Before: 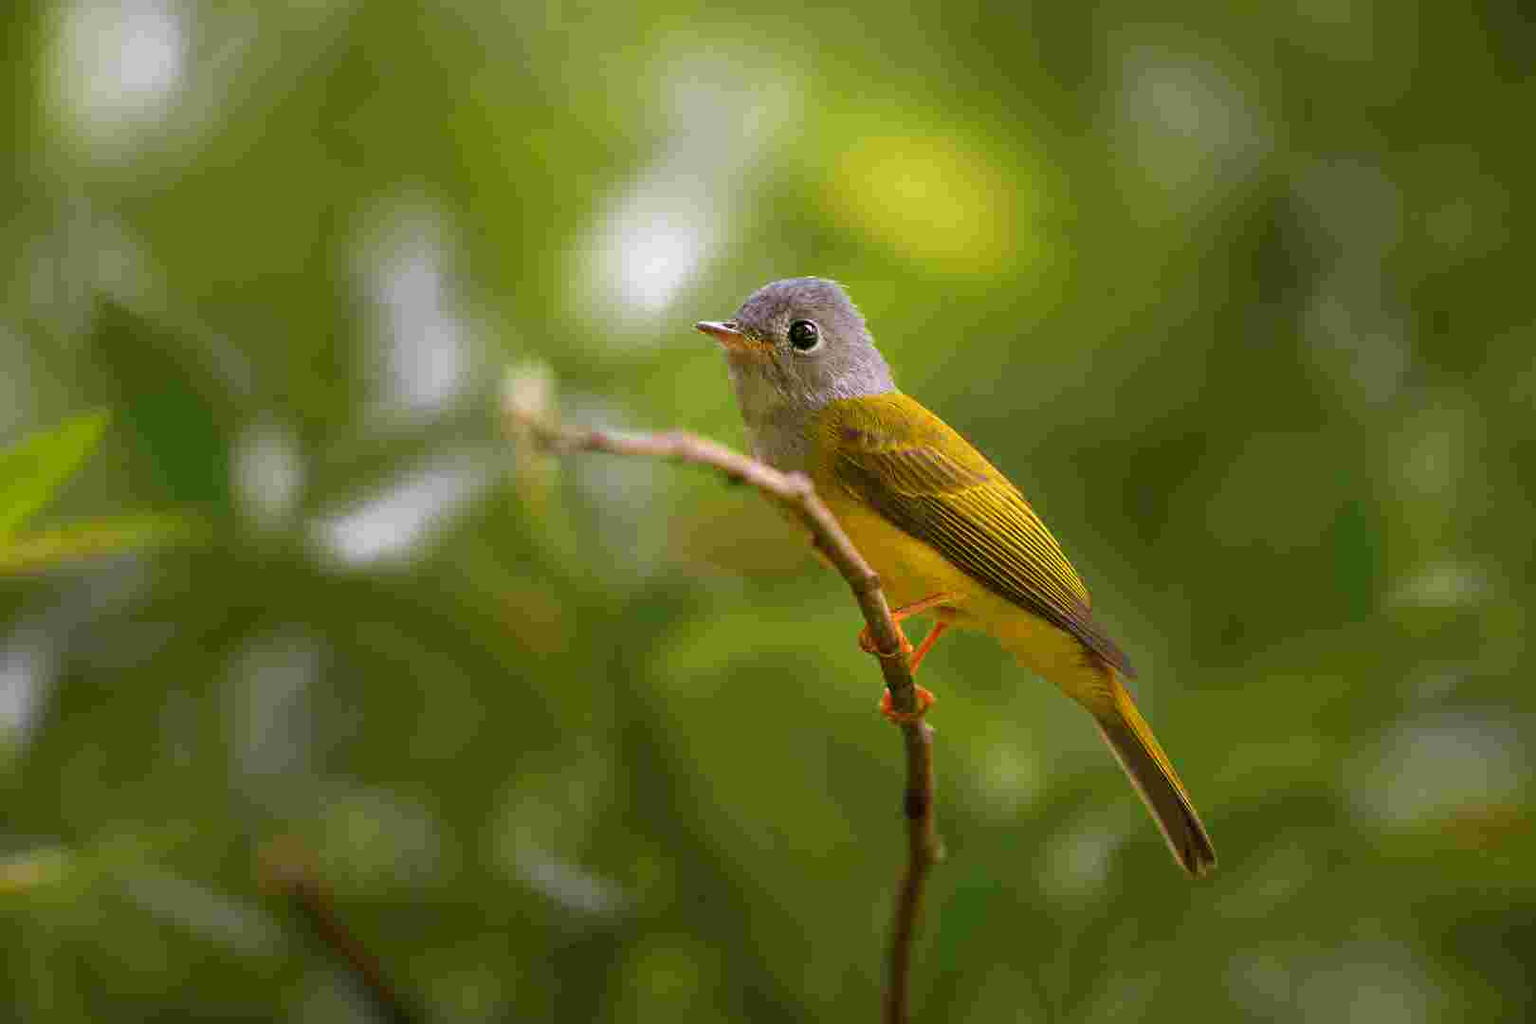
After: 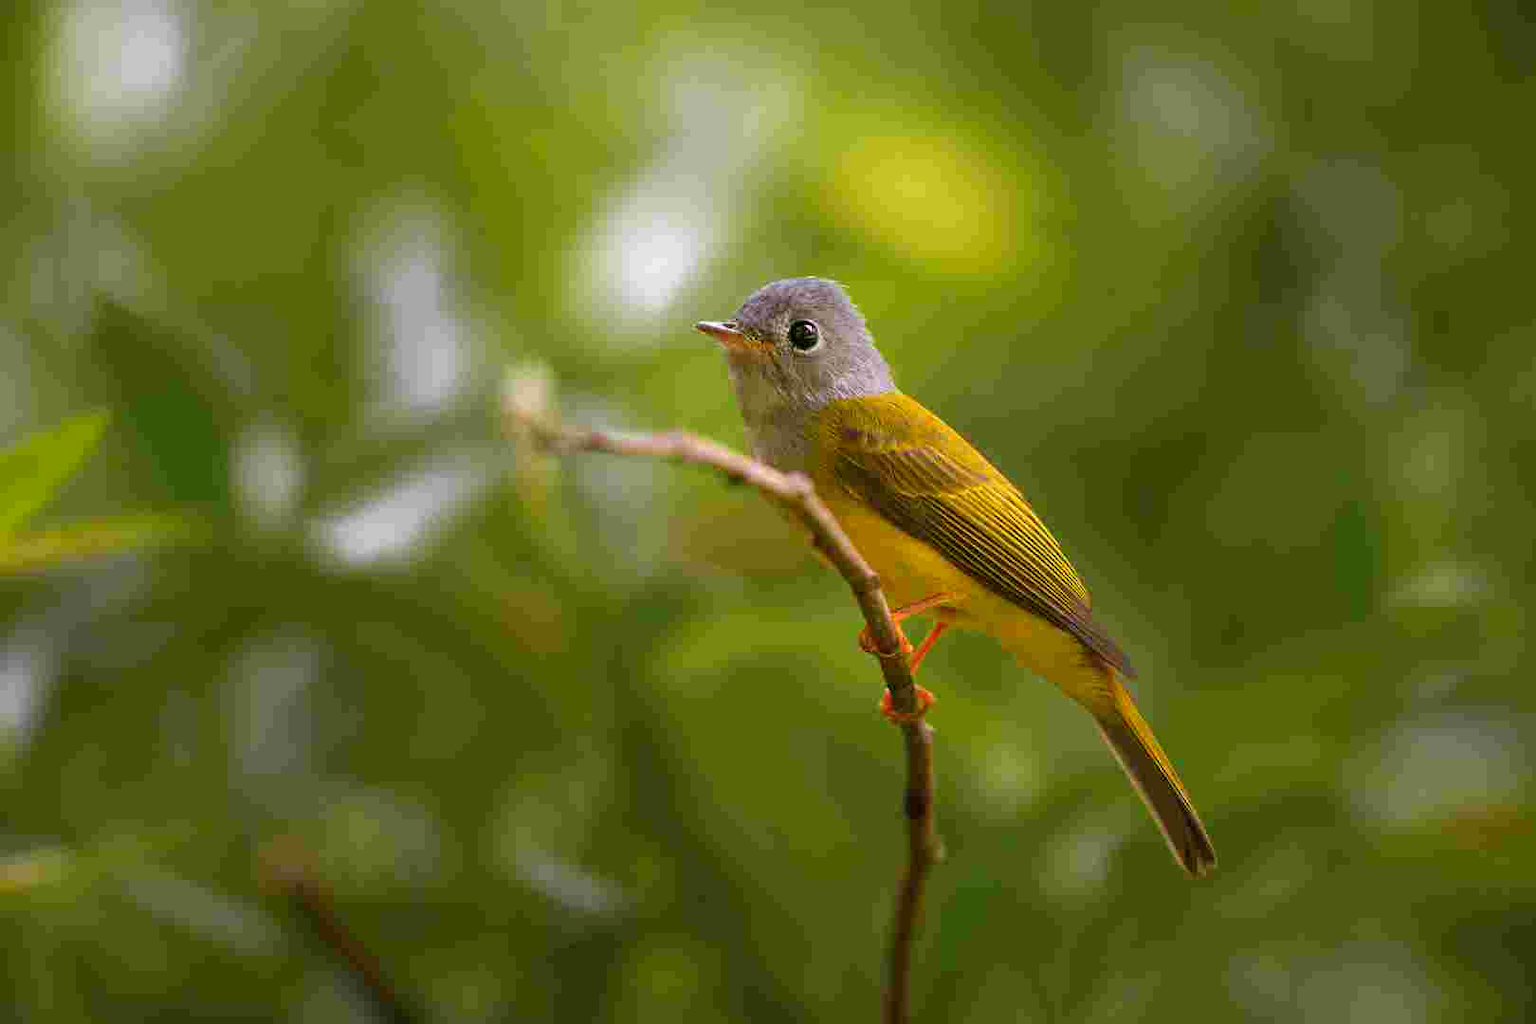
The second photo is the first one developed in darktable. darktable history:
color zones: curves: ch1 [(0.113, 0.438) (0.75, 0.5)]; ch2 [(0.12, 0.526) (0.75, 0.5)], mix -131.48%
